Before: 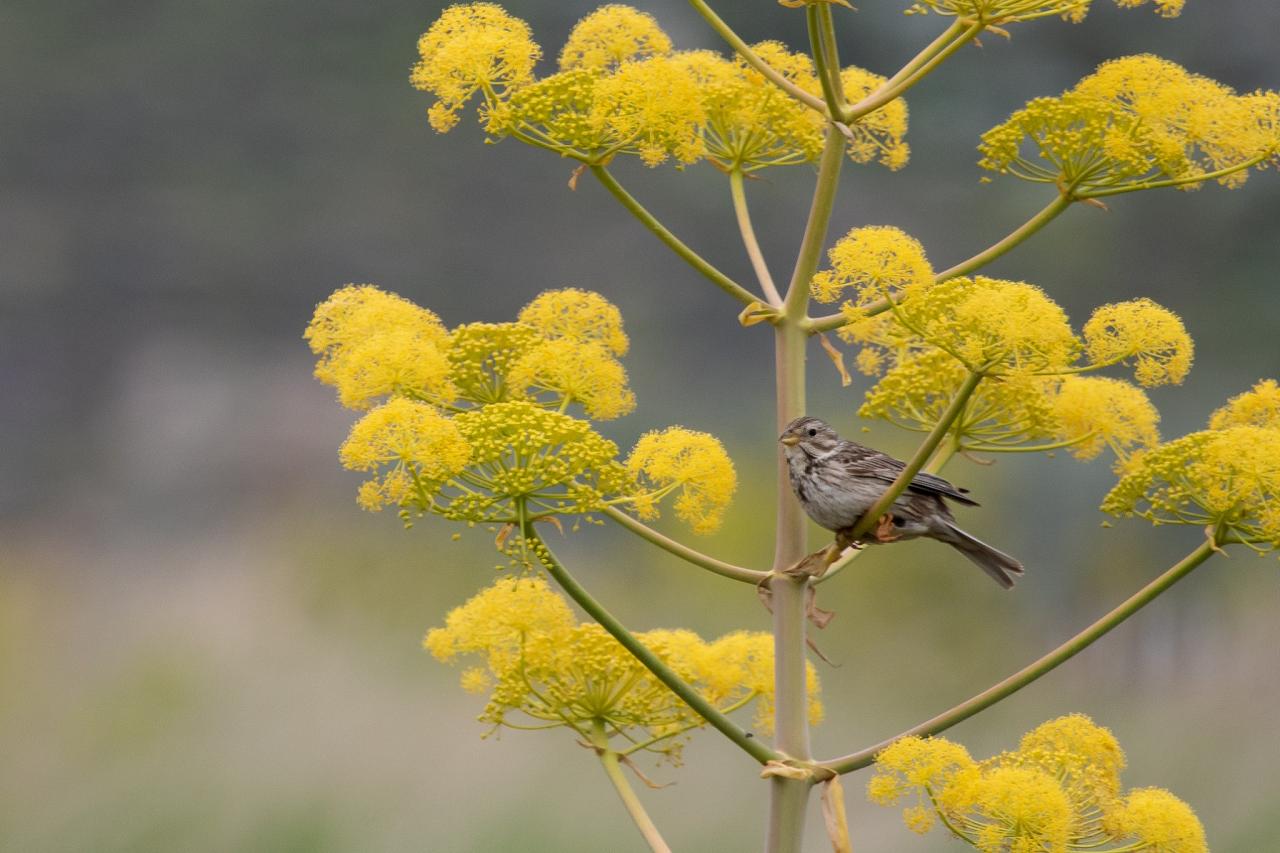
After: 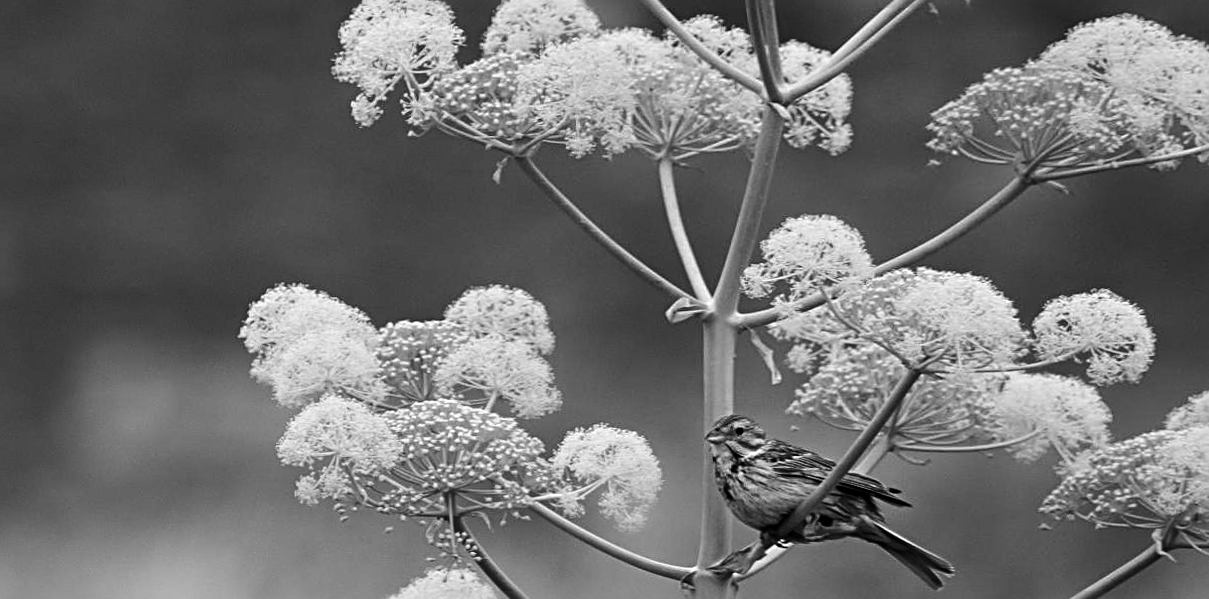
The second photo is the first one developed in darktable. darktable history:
color balance rgb: perceptual saturation grading › global saturation 20%, global vibrance 20%
tone equalizer: -8 EV -0.417 EV, -7 EV -0.389 EV, -6 EV -0.333 EV, -5 EV -0.222 EV, -3 EV 0.222 EV, -2 EV 0.333 EV, -1 EV 0.389 EV, +0 EV 0.417 EV, edges refinement/feathering 500, mask exposure compensation -1.57 EV, preserve details no
rotate and perspective: rotation 0.062°, lens shift (vertical) 0.115, lens shift (horizontal) -0.133, crop left 0.047, crop right 0.94, crop top 0.061, crop bottom 0.94
white balance: red 1.066, blue 1.119
tone curve: curves: ch0 [(0, 0) (0.153, 0.06) (1, 1)], color space Lab, linked channels, preserve colors none
crop: bottom 24.988%
sharpen: radius 3.119
monochrome: on, module defaults
